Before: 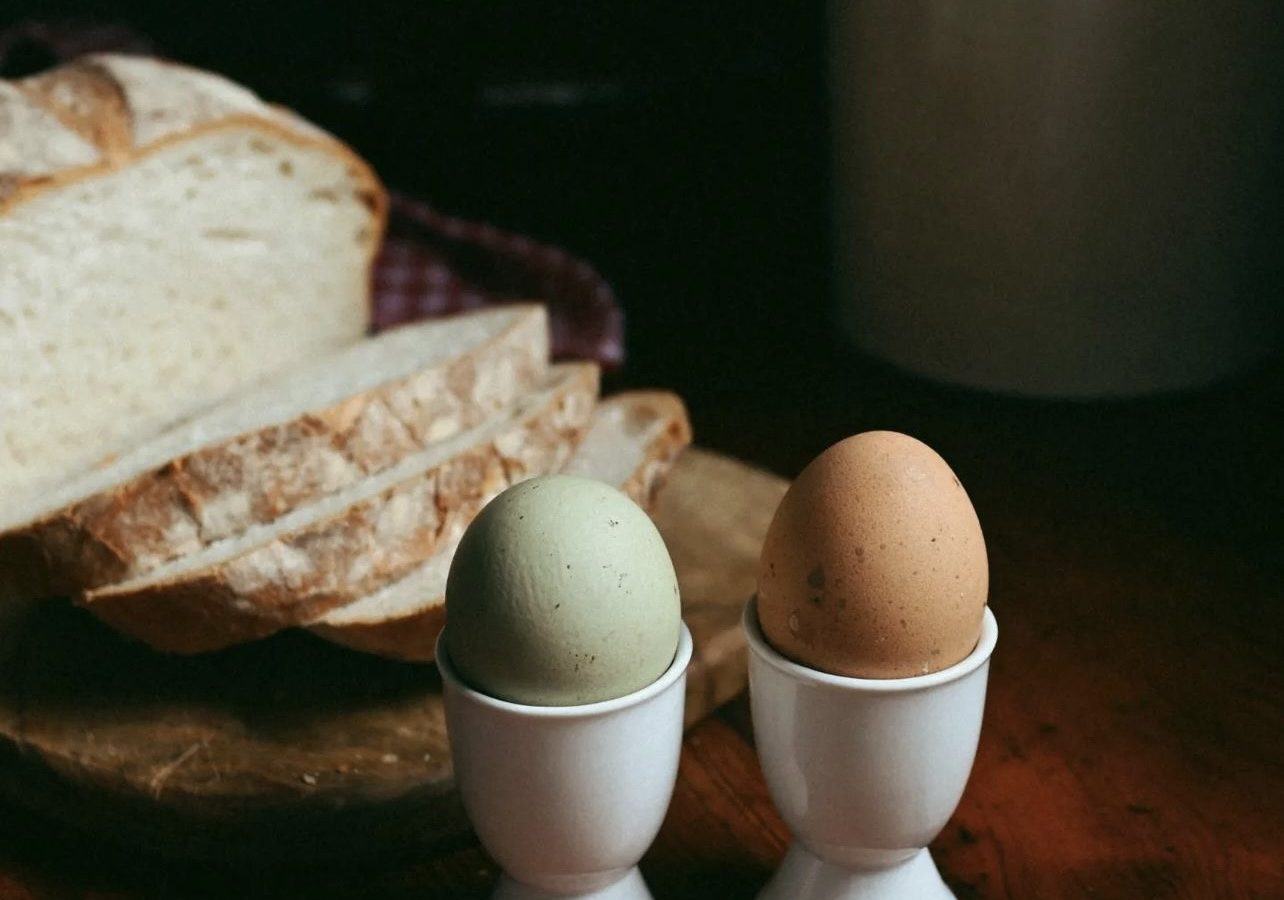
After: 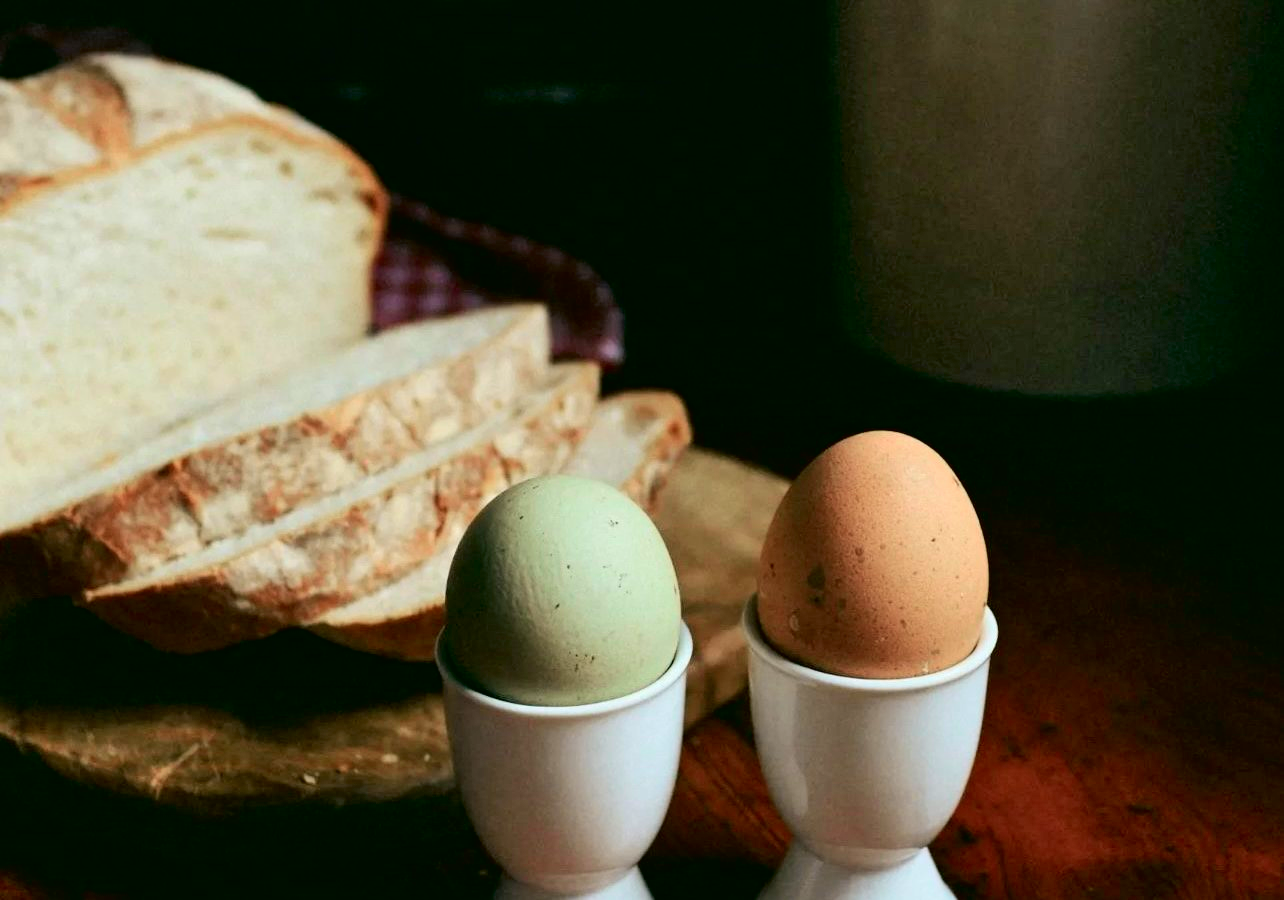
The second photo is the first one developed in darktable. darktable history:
tone curve: curves: ch0 [(0, 0.013) (0.054, 0.018) (0.205, 0.197) (0.289, 0.309) (0.382, 0.437) (0.475, 0.552) (0.666, 0.743) (0.791, 0.85) (1, 0.998)]; ch1 [(0, 0) (0.394, 0.338) (0.449, 0.404) (0.499, 0.498) (0.526, 0.528) (0.543, 0.564) (0.589, 0.633) (0.66, 0.687) (0.783, 0.804) (1, 1)]; ch2 [(0, 0) (0.304, 0.31) (0.403, 0.399) (0.441, 0.421) (0.474, 0.466) (0.498, 0.496) (0.524, 0.538) (0.555, 0.584) (0.633, 0.665) (0.7, 0.711) (1, 1)], color space Lab, independent channels, preserve colors none
color correction: highlights b* 0.015, saturation 0.977
shadows and highlights: shadows 32.21, highlights -32.36, soften with gaussian
